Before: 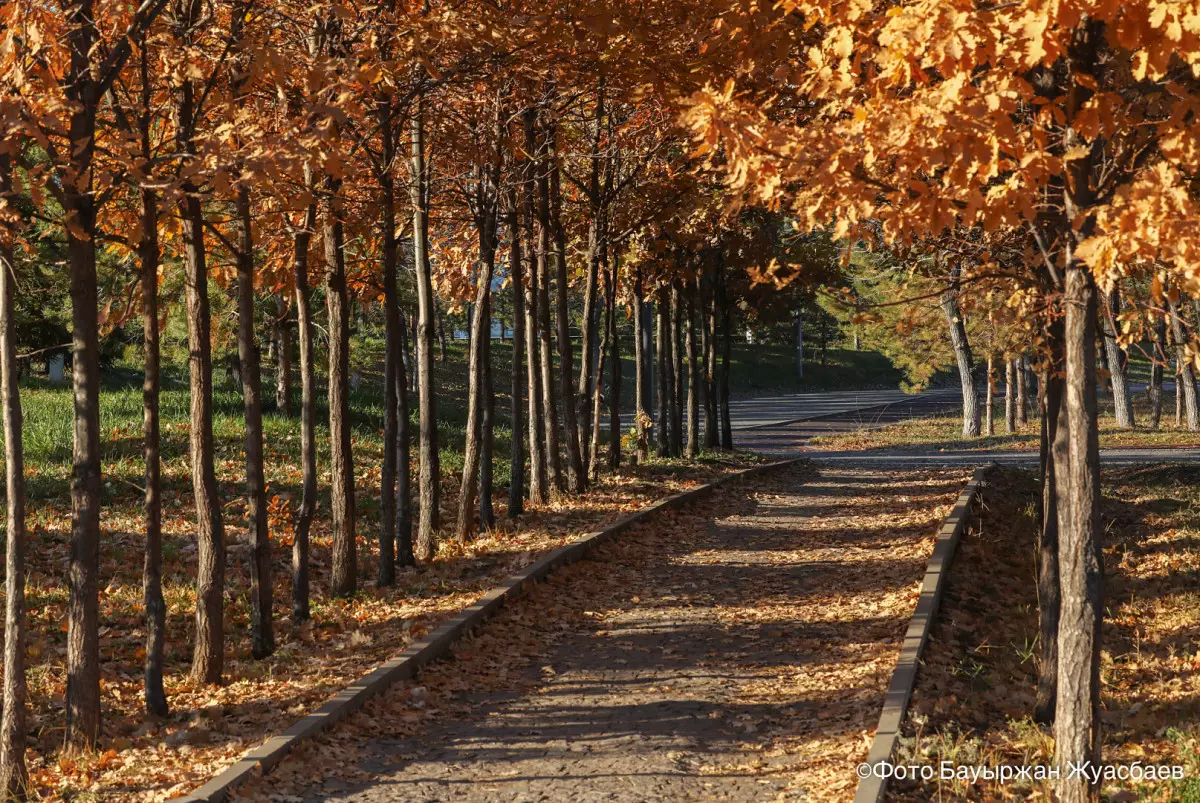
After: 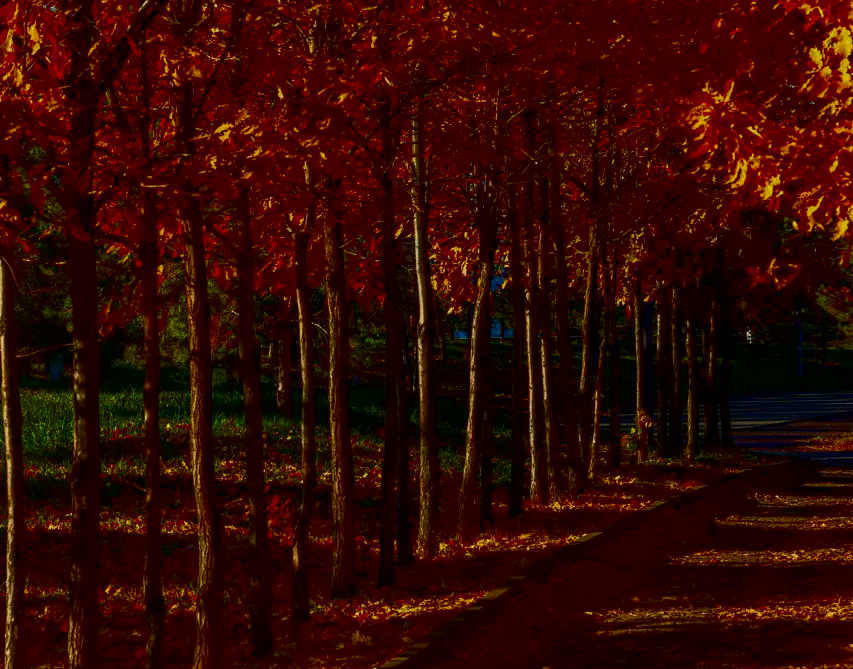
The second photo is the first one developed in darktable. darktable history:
crop: right 28.885%, bottom 16.626%
contrast brightness saturation: brightness -1, saturation 1
local contrast: detail 110%
